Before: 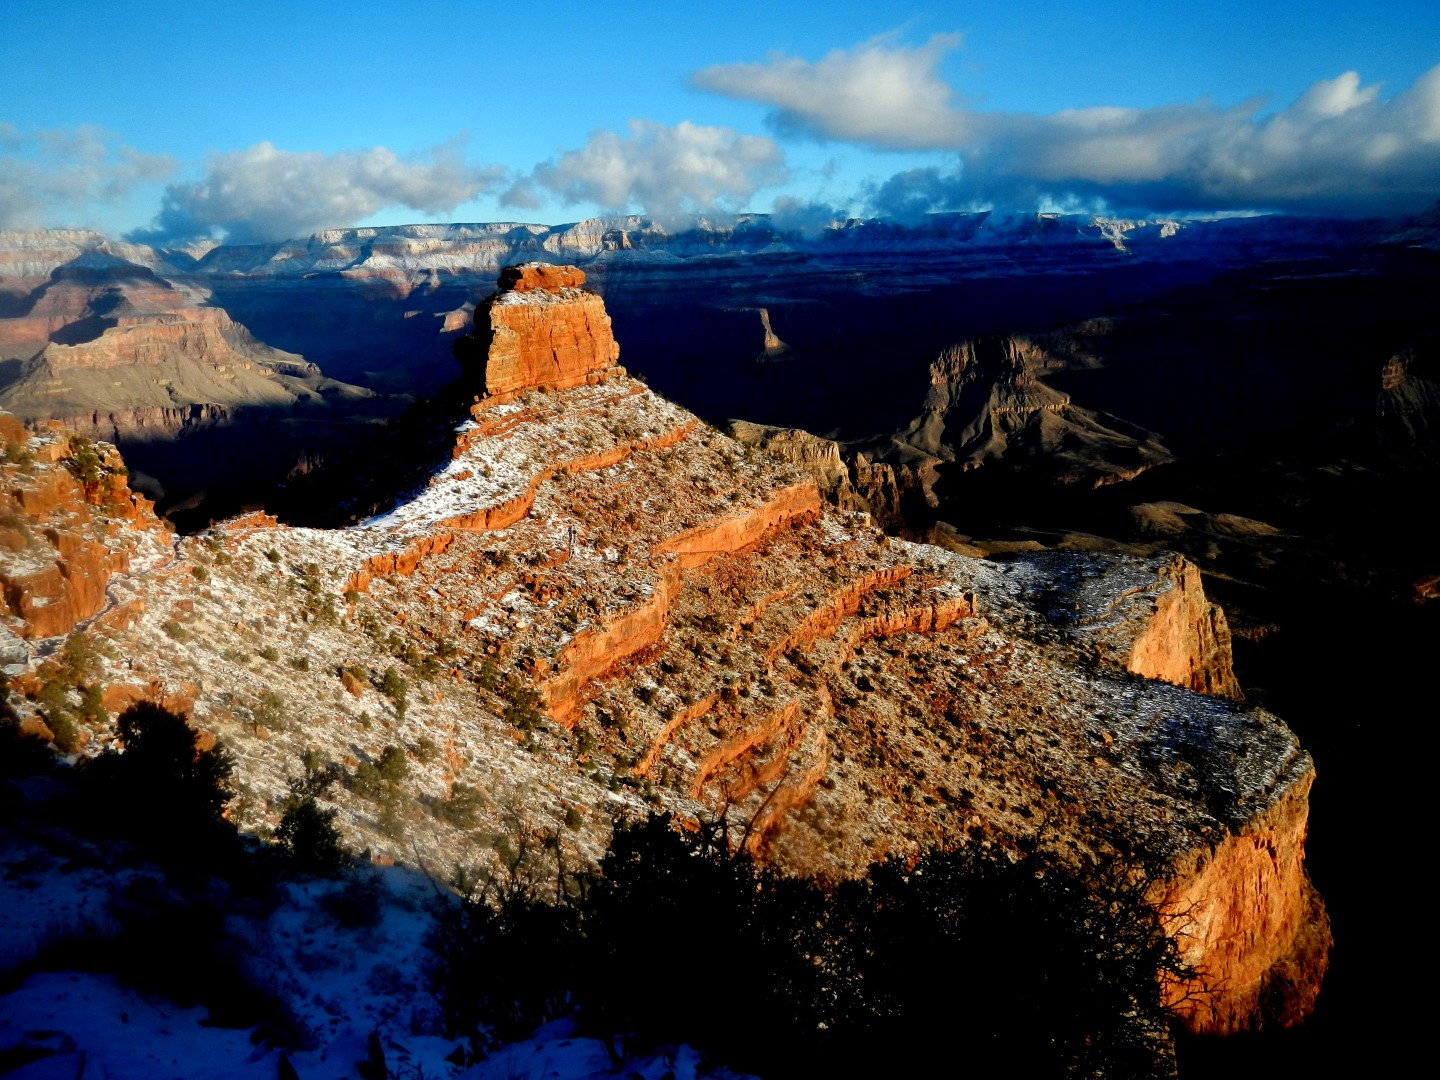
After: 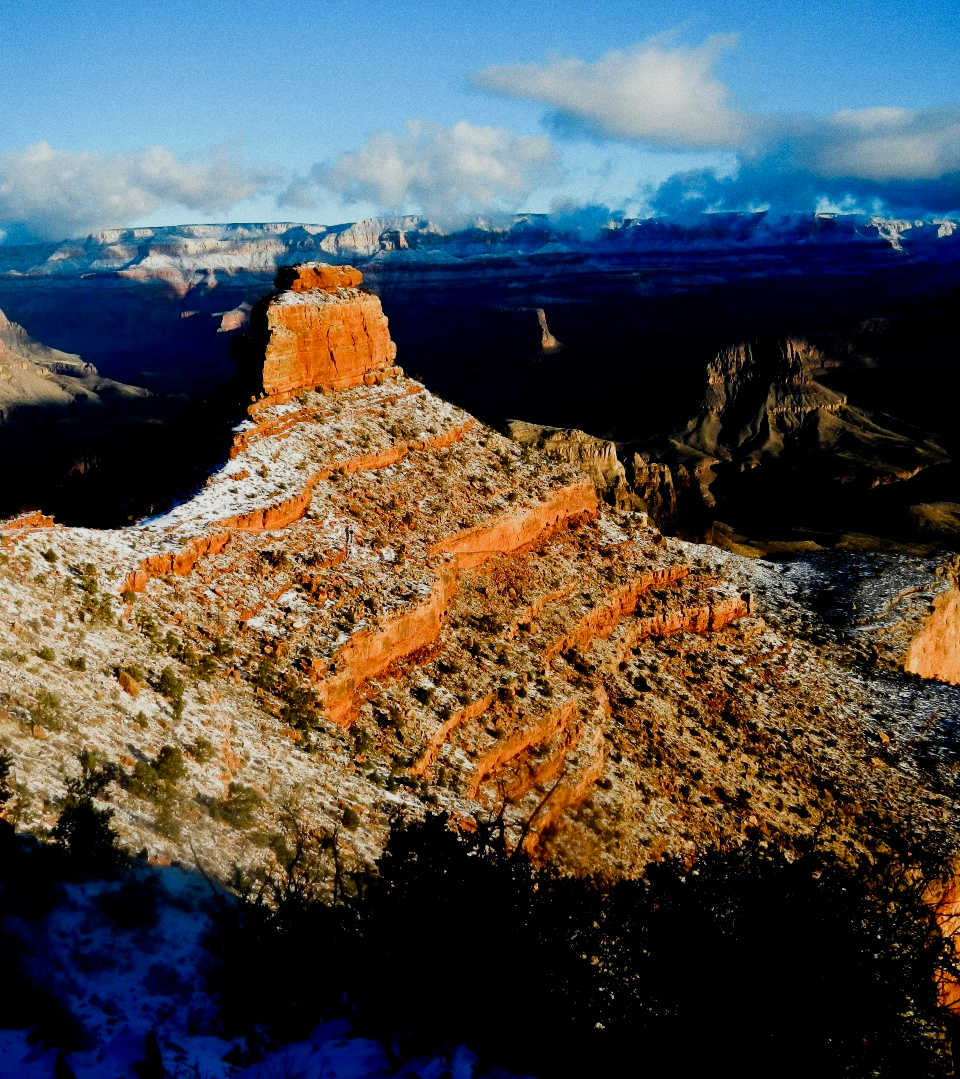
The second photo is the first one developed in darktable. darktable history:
crop and rotate: left 15.546%, right 17.787%
sigmoid: contrast 1.54, target black 0
grain: coarseness 7.08 ISO, strength 21.67%, mid-tones bias 59.58%
